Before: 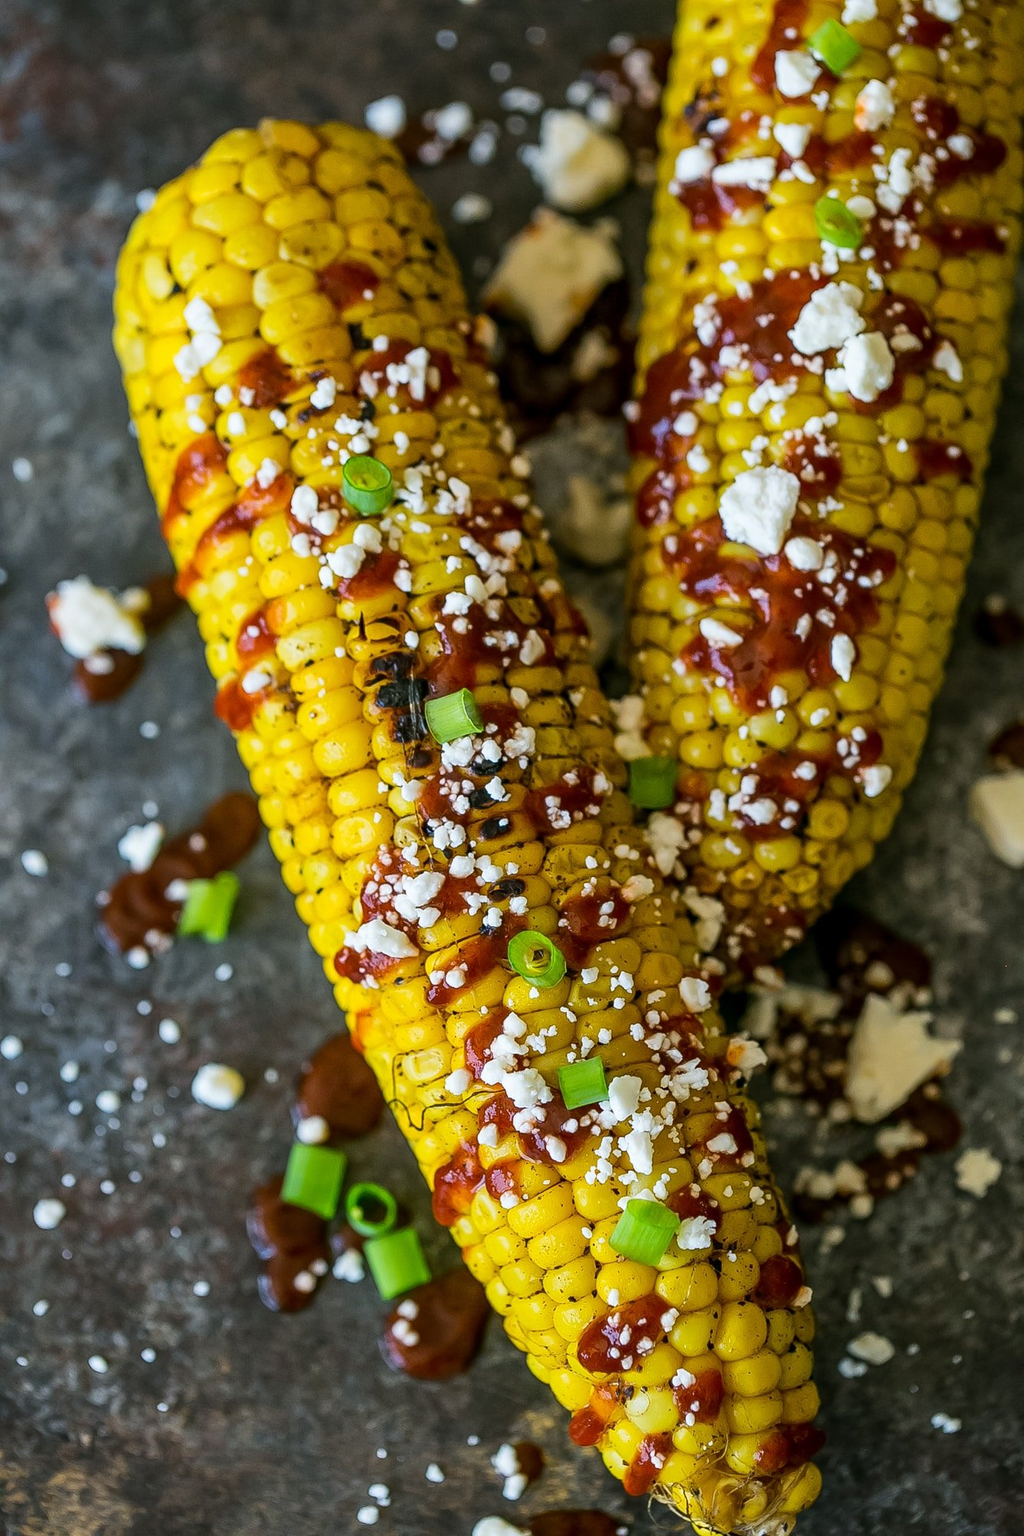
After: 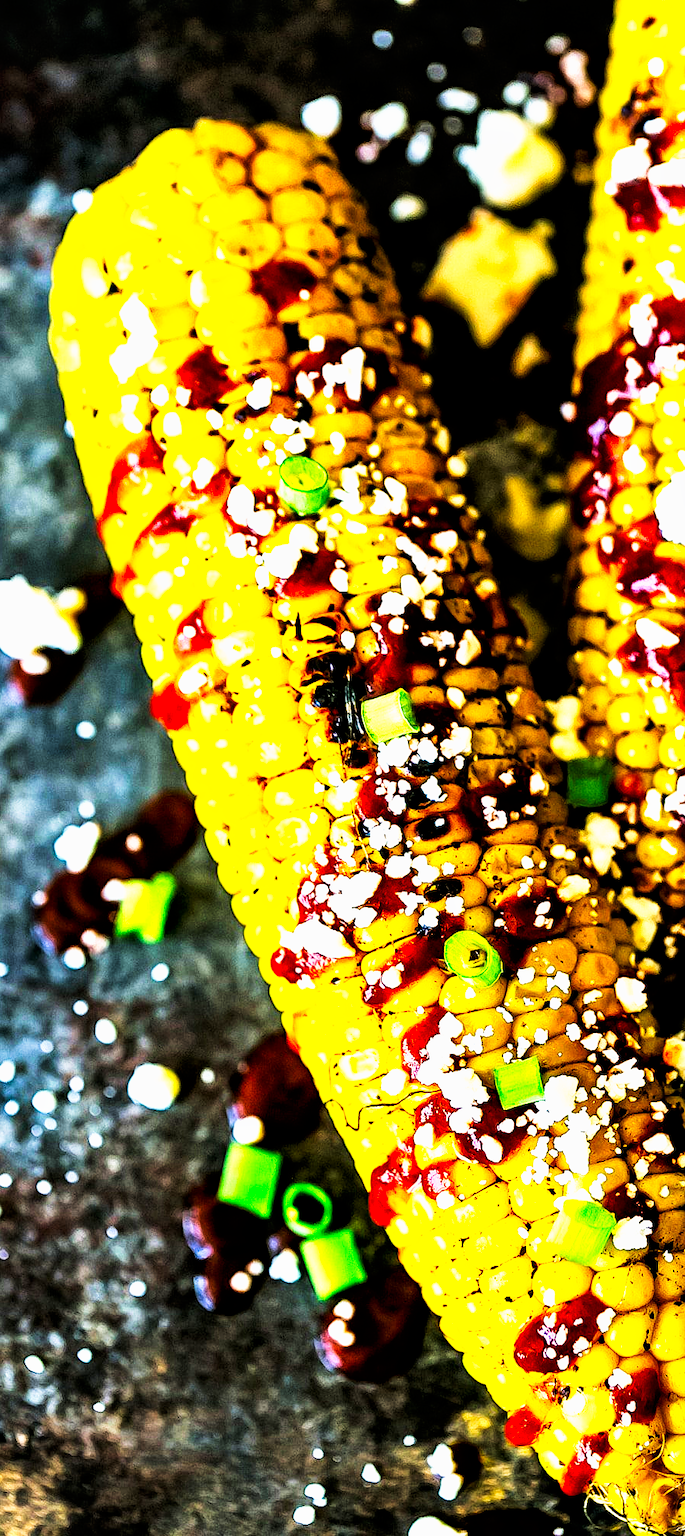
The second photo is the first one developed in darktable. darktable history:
tone curve: curves: ch0 [(0, 0) (0.003, 0) (0.011, 0) (0.025, 0) (0.044, 0.001) (0.069, 0.003) (0.1, 0.003) (0.136, 0.006) (0.177, 0.014) (0.224, 0.056) (0.277, 0.128) (0.335, 0.218) (0.399, 0.346) (0.468, 0.512) (0.543, 0.713) (0.623, 0.898) (0.709, 0.987) (0.801, 0.99) (0.898, 0.99) (1, 1)], preserve colors none
crop and rotate: left 6.275%, right 26.736%
local contrast: mode bilateral grid, contrast 9, coarseness 25, detail 115%, midtone range 0.2
velvia: on, module defaults
shadows and highlights: radius 118.86, shadows 42.01, highlights -61.9, soften with gaussian
tone equalizer: -8 EV -0.75 EV, -7 EV -0.68 EV, -6 EV -0.574 EV, -5 EV -0.419 EV, -3 EV 0.387 EV, -2 EV 0.6 EV, -1 EV 0.675 EV, +0 EV 0.745 EV
filmic rgb: black relative exposure -7.23 EV, white relative exposure 5.38 EV, hardness 3.02, iterations of high-quality reconstruction 0
